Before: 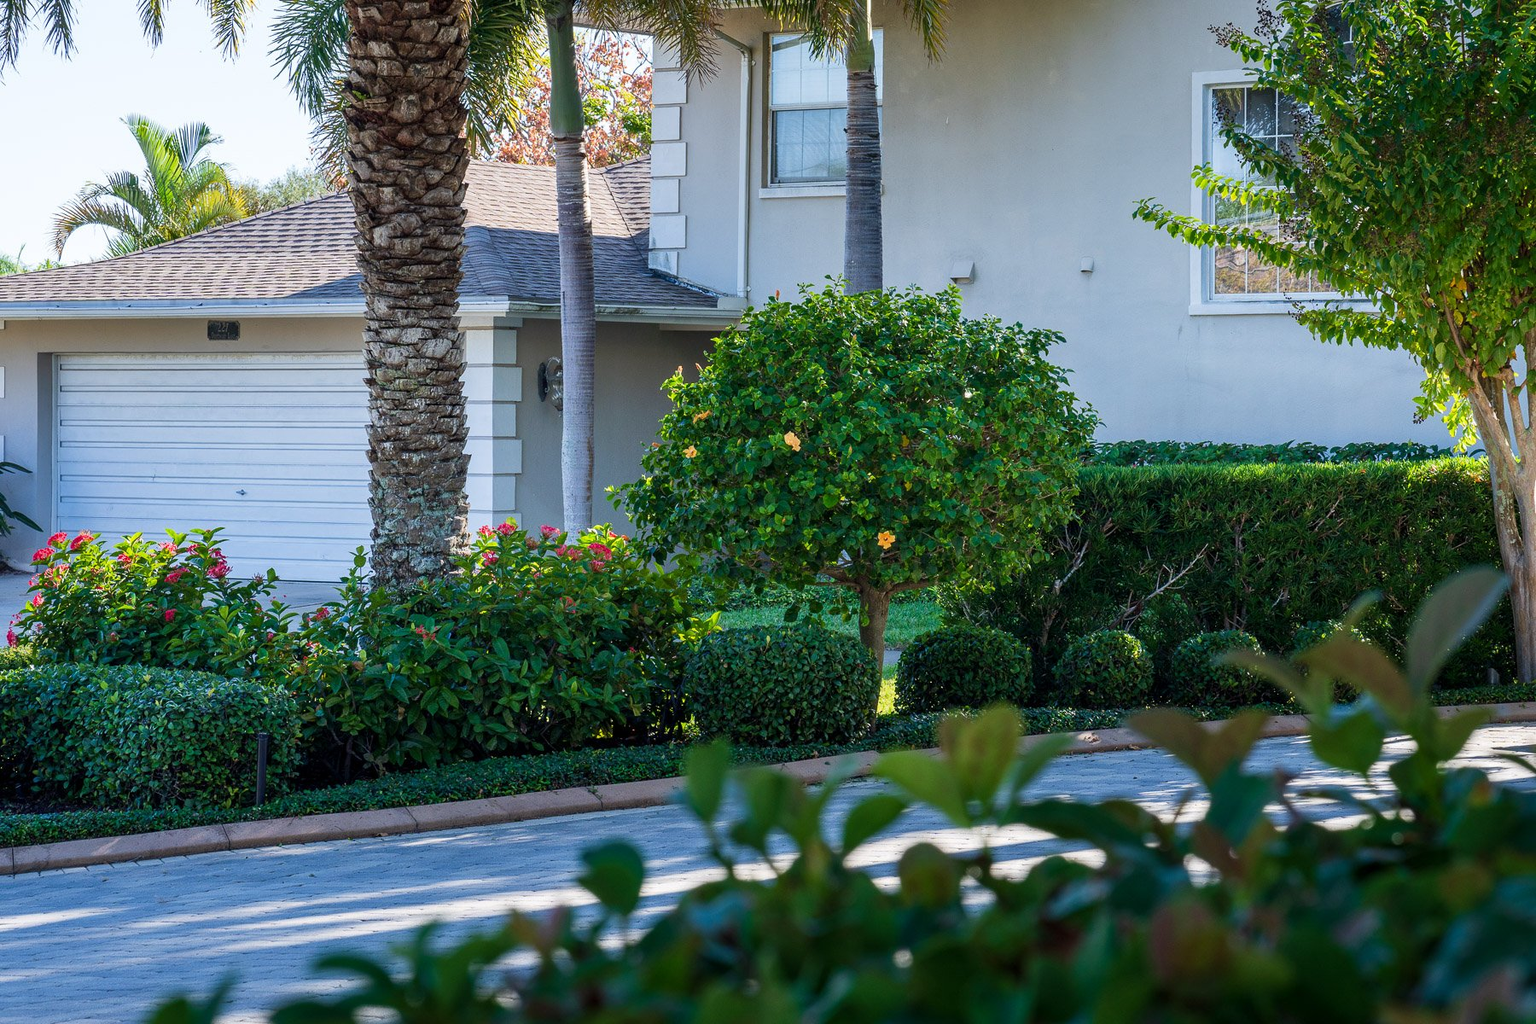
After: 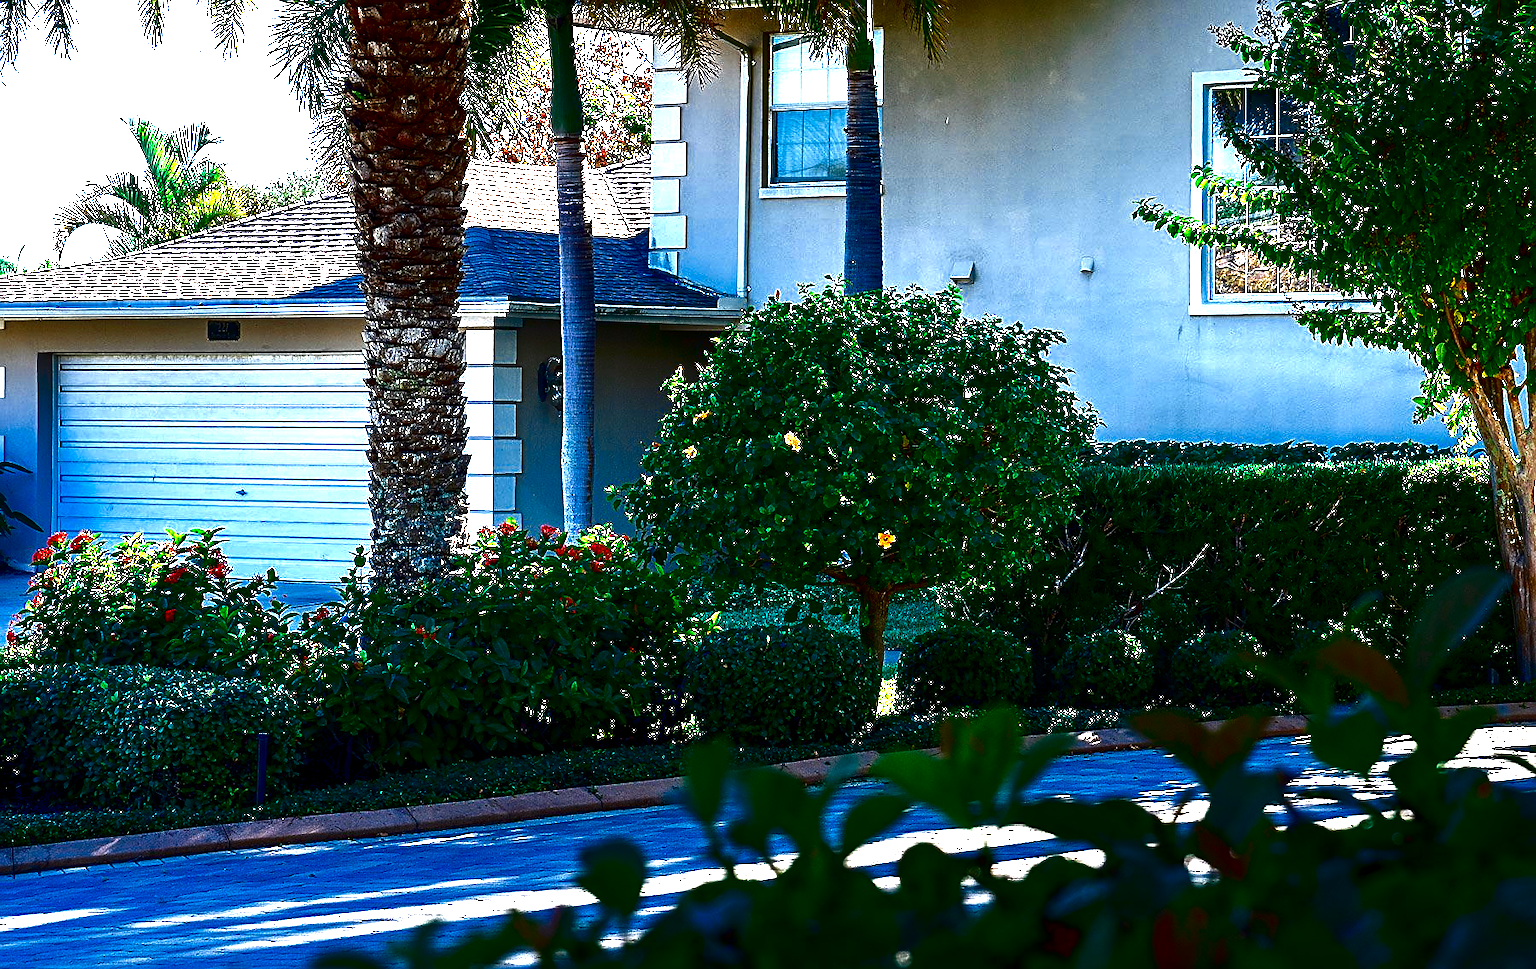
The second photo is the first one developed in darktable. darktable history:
sharpen: amount 0.601
contrast brightness saturation: brightness -0.987, saturation 0.999
exposure: black level correction 0, exposure 1.191 EV, compensate highlight preservation false
crop and rotate: top 0.002%, bottom 5.298%
color zones: curves: ch0 [(0, 0.5) (0.125, 0.4) (0.25, 0.5) (0.375, 0.4) (0.5, 0.4) (0.625, 0.35) (0.75, 0.35) (0.875, 0.5)]; ch1 [(0, 0.35) (0.125, 0.45) (0.25, 0.35) (0.375, 0.35) (0.5, 0.35) (0.625, 0.35) (0.75, 0.45) (0.875, 0.35)]; ch2 [(0, 0.6) (0.125, 0.5) (0.25, 0.5) (0.375, 0.6) (0.5, 0.6) (0.625, 0.5) (0.75, 0.5) (0.875, 0.5)]
